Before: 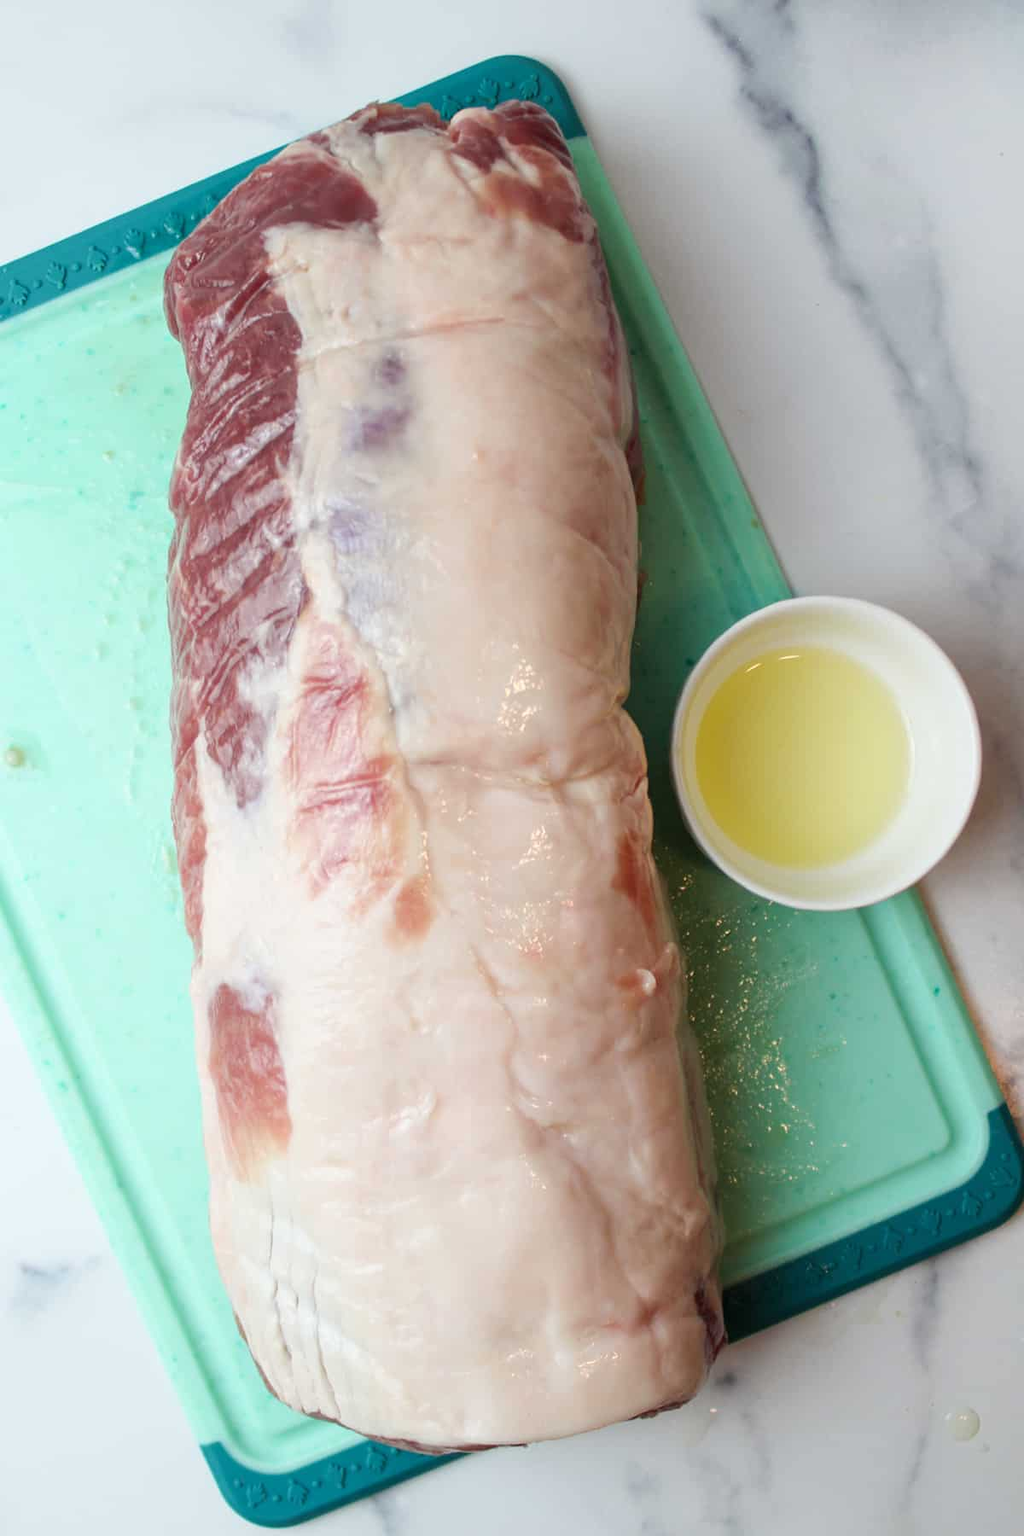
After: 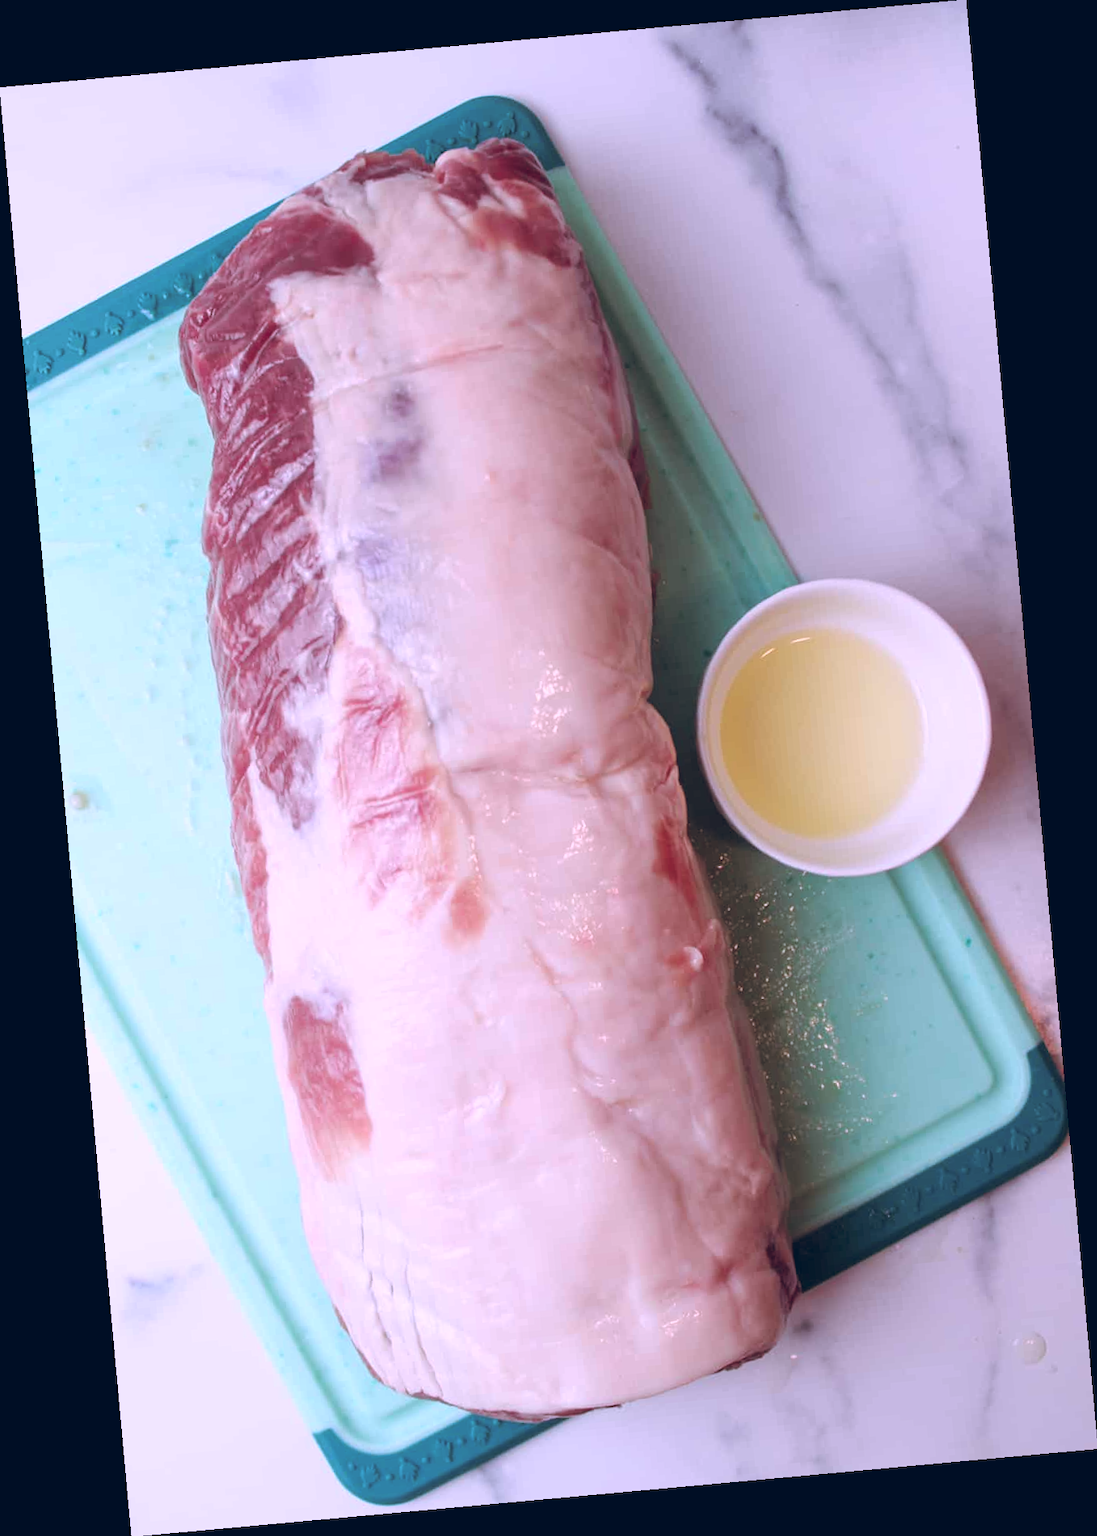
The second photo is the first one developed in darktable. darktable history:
color correction: highlights a* 15.46, highlights b* -20.56
rotate and perspective: rotation -5.2°, automatic cropping off
color balance rgb: shadows lift › chroma 9.92%, shadows lift › hue 45.12°, power › luminance 3.26%, power › hue 231.93°, global offset › luminance 0.4%, global offset › chroma 0.21%, global offset › hue 255.02°
